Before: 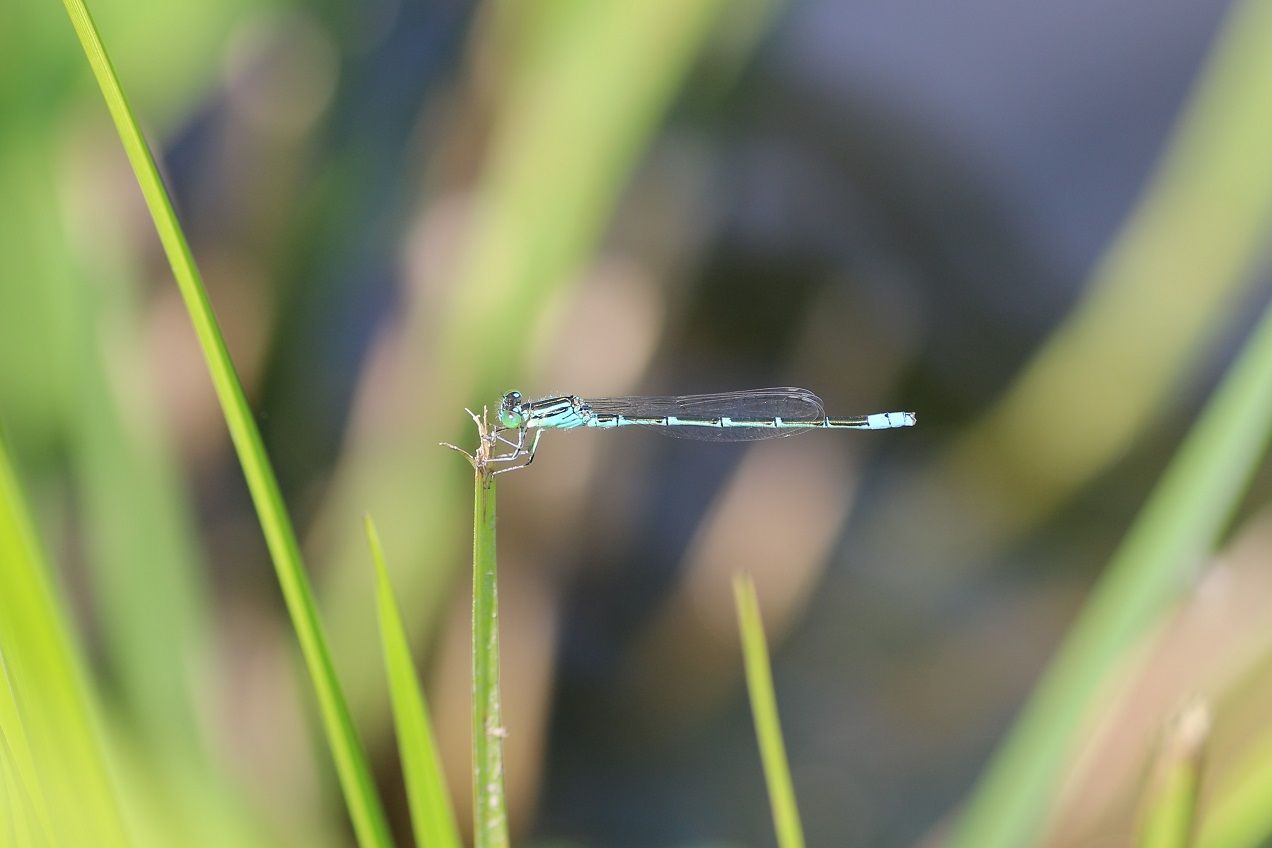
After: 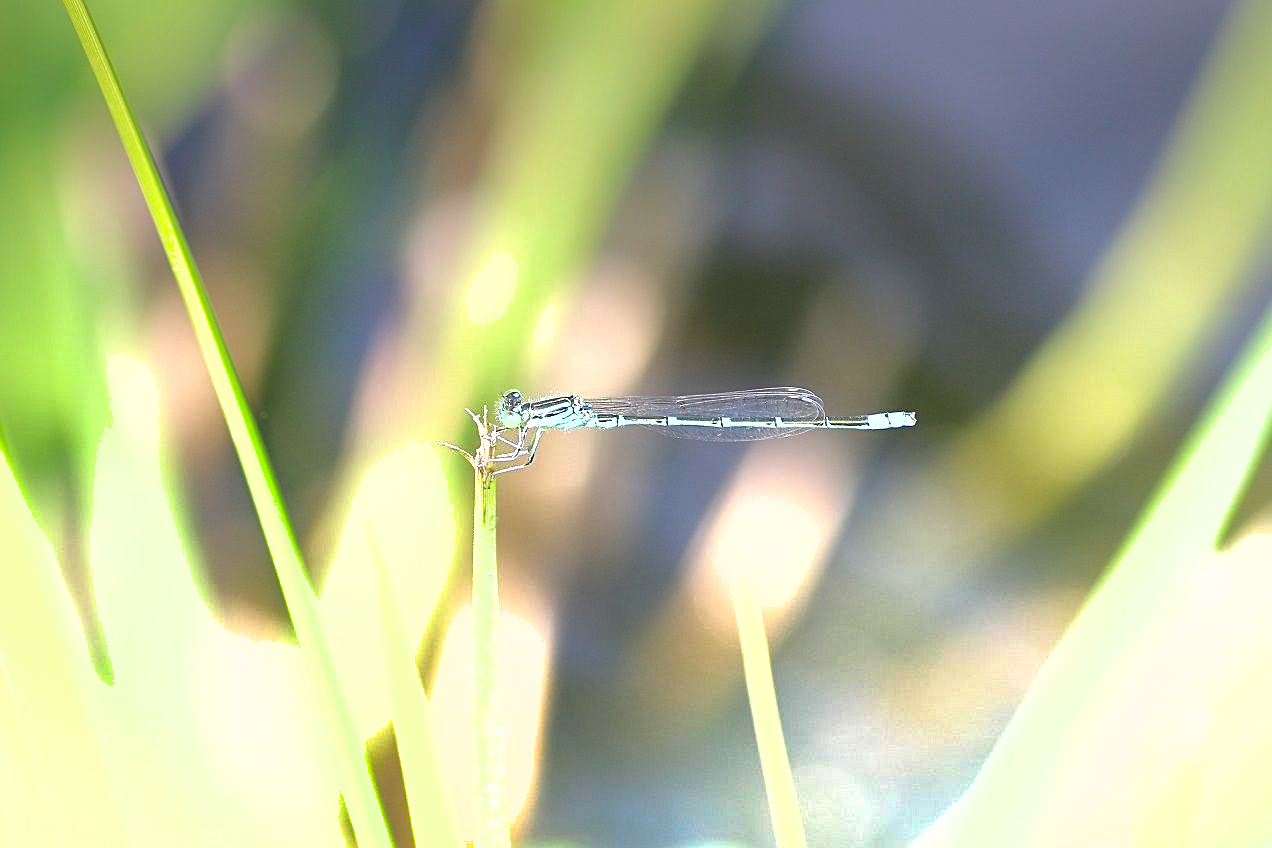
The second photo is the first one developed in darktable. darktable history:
shadows and highlights: on, module defaults
sharpen: radius 2.167, amount 0.381, threshold 0
graduated density: density -3.9 EV
